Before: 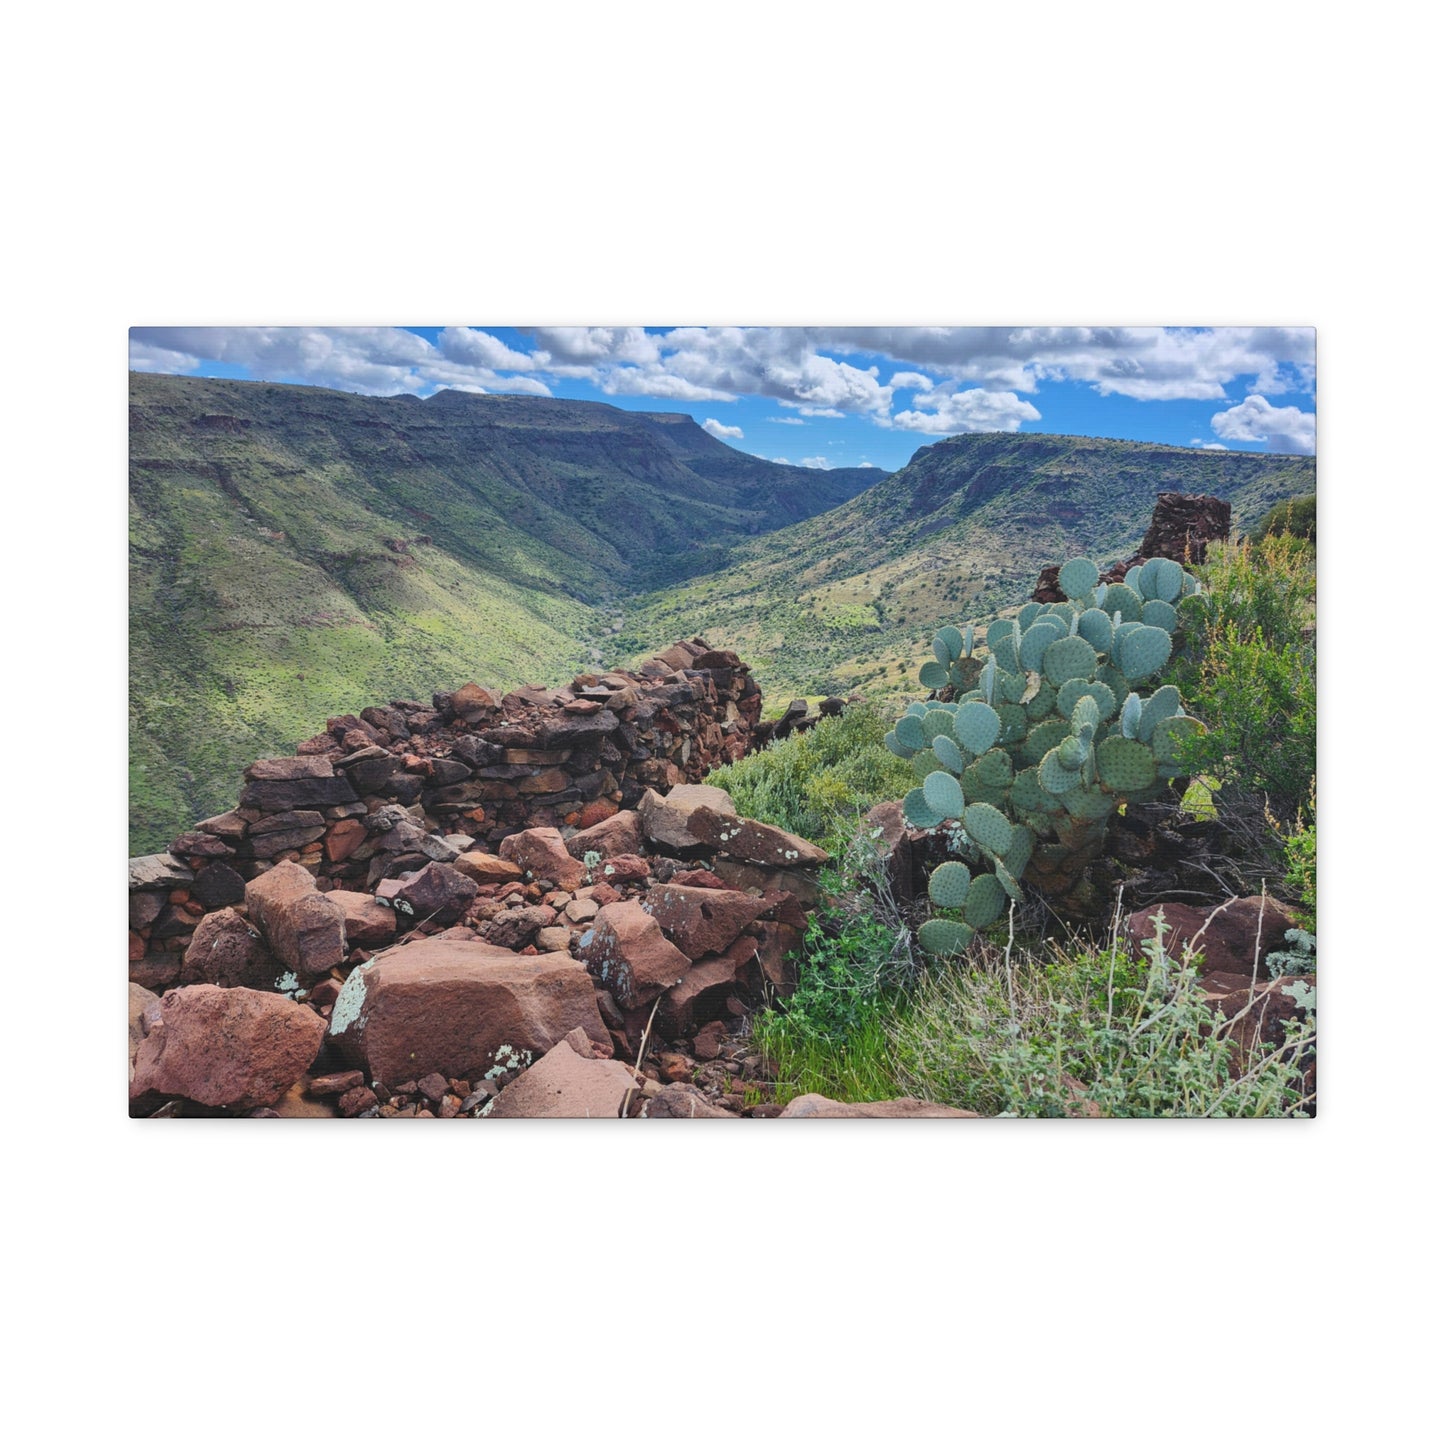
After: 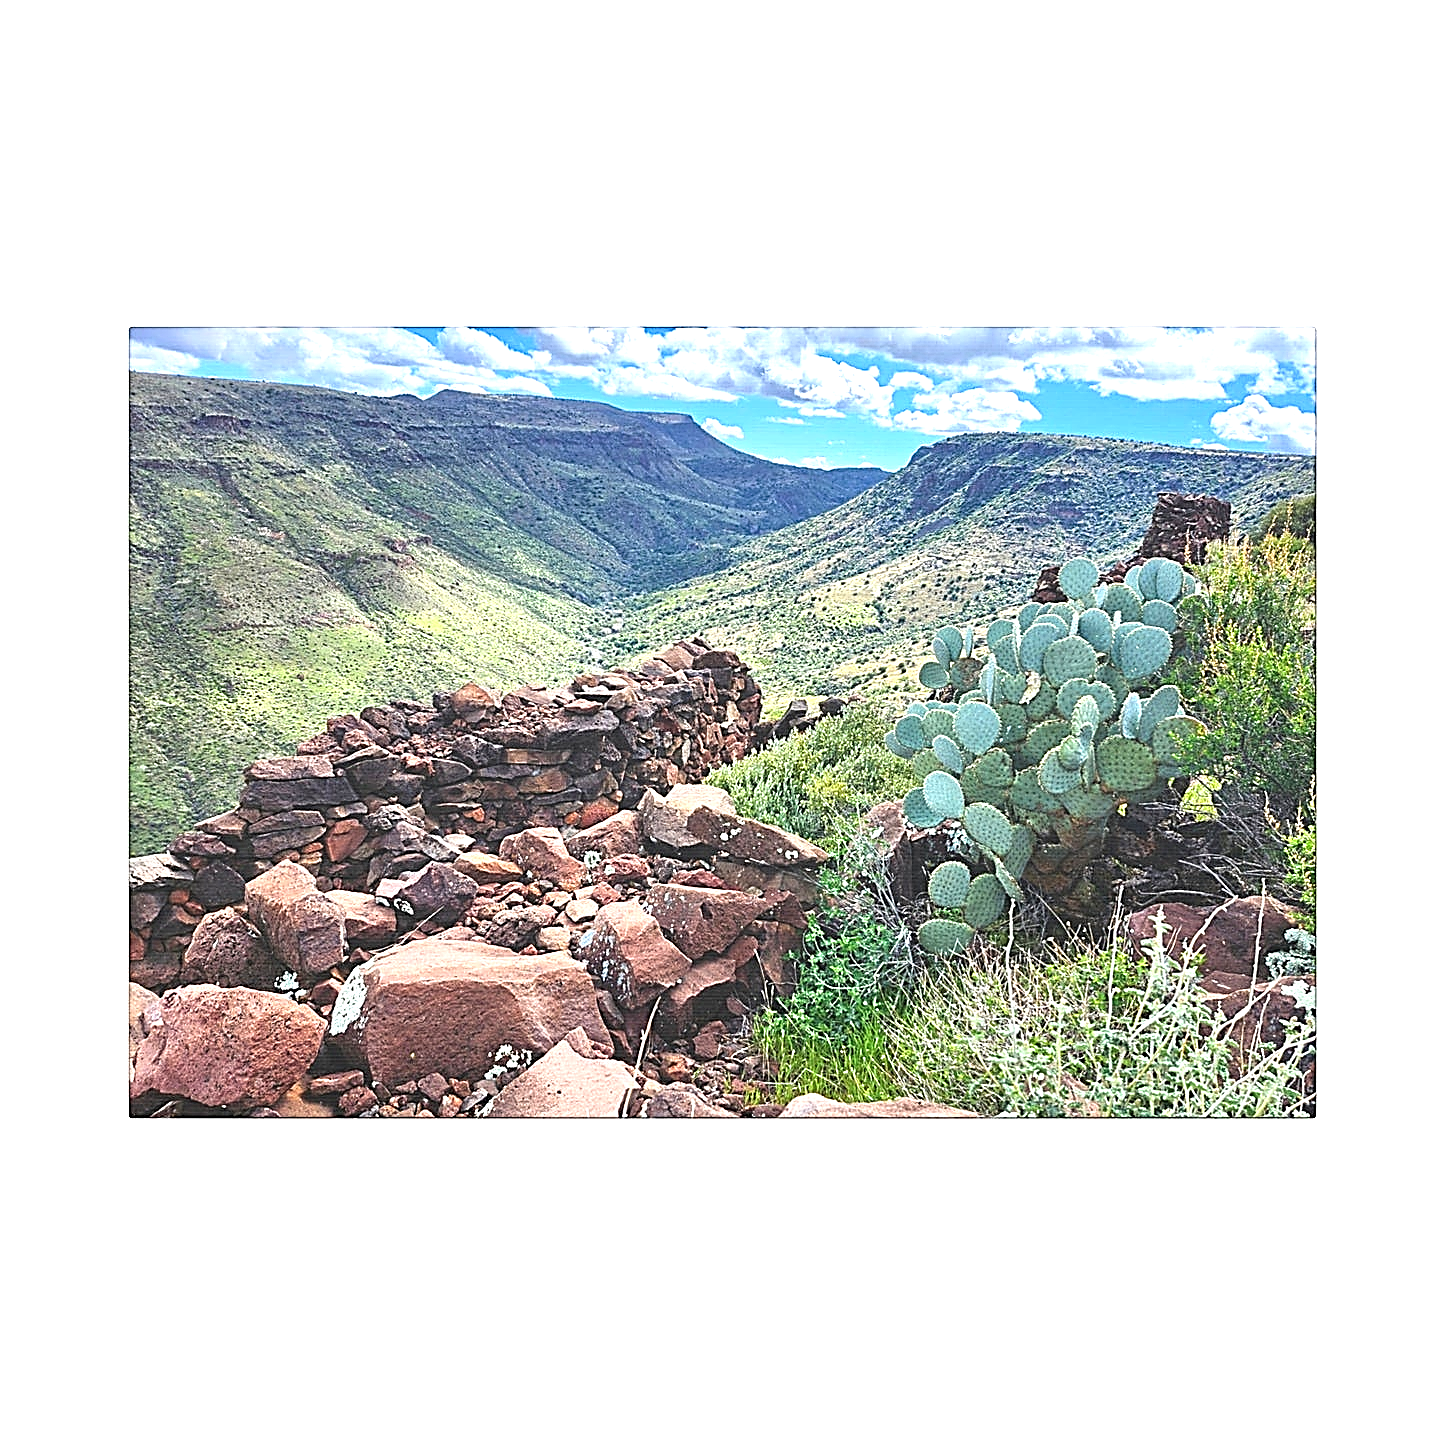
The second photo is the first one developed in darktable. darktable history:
exposure: exposure 1.15 EV, compensate highlight preservation false
sharpen: amount 1.861
